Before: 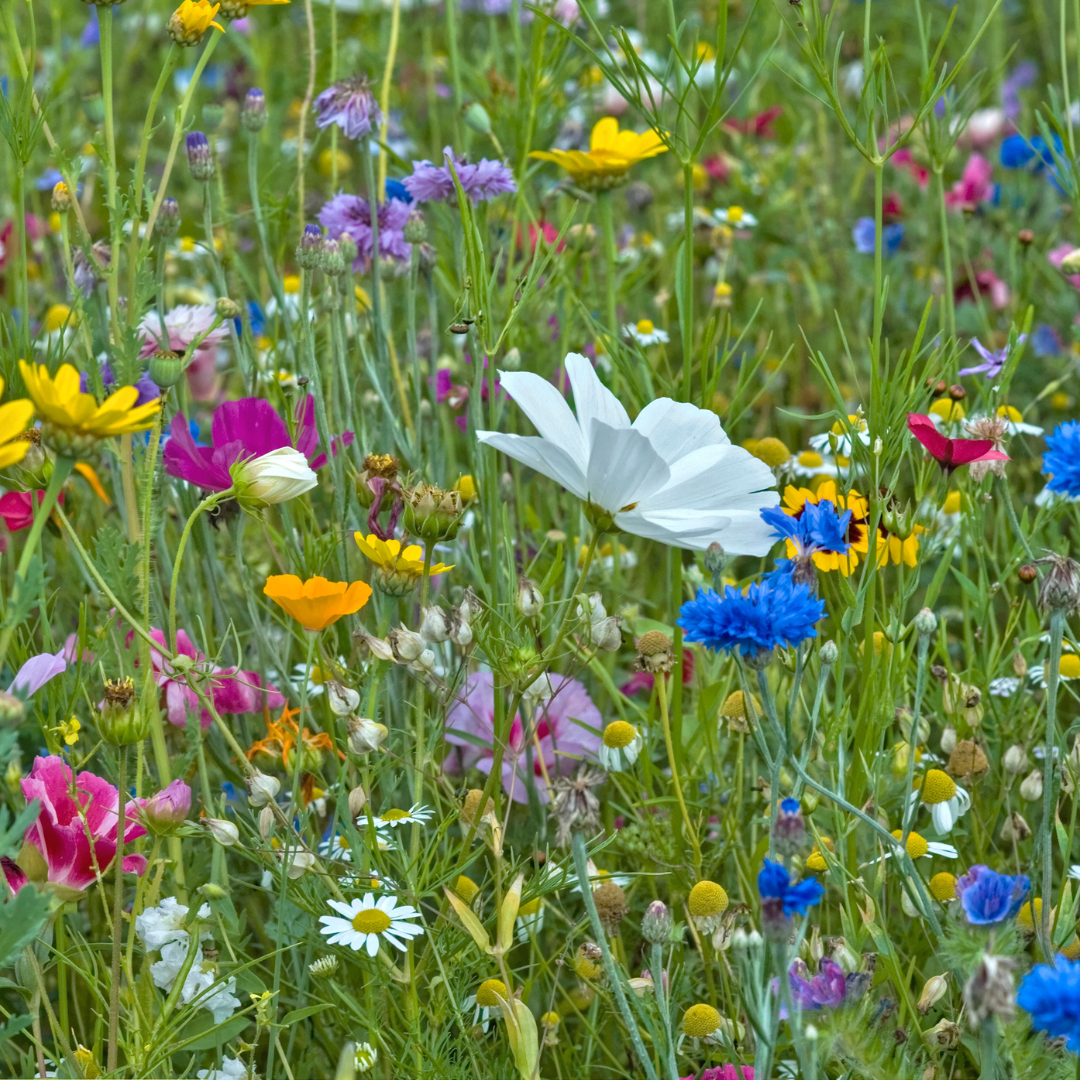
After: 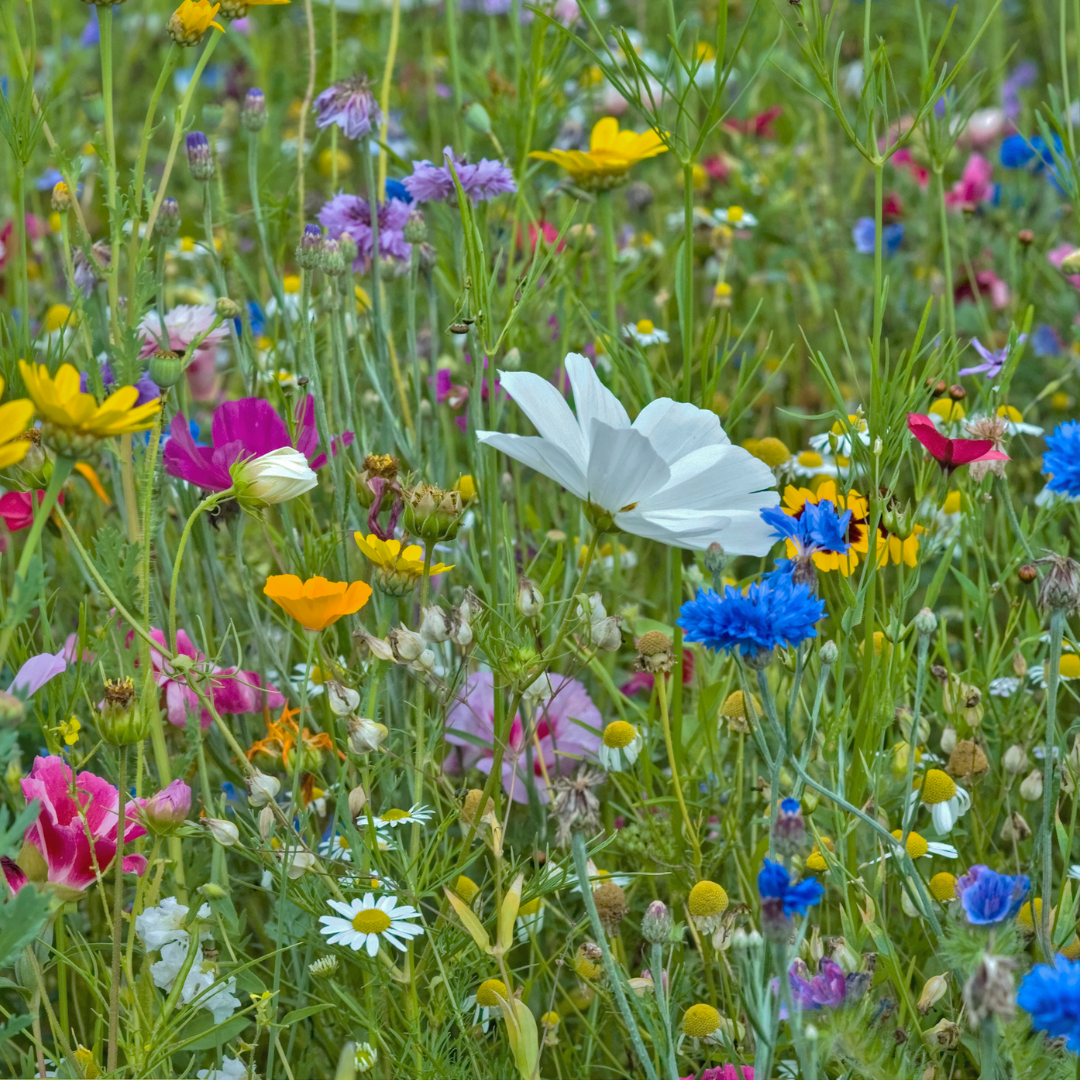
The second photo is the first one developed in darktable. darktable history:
shadows and highlights: shadows 25.63, highlights -69.17
